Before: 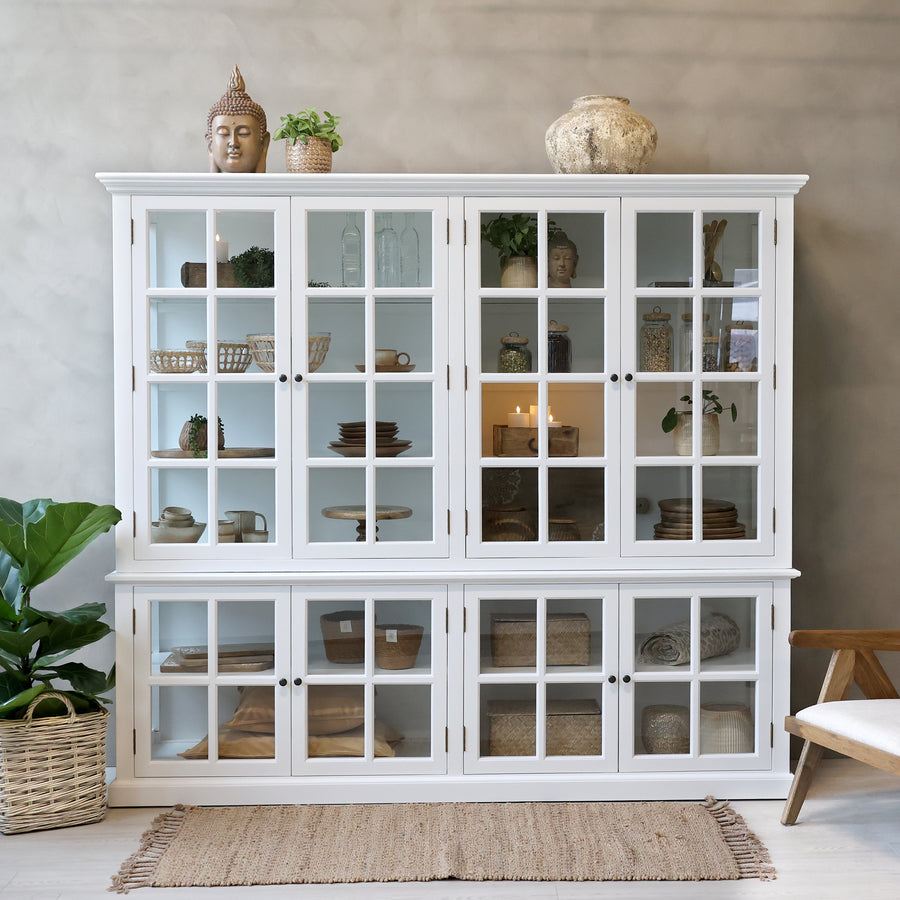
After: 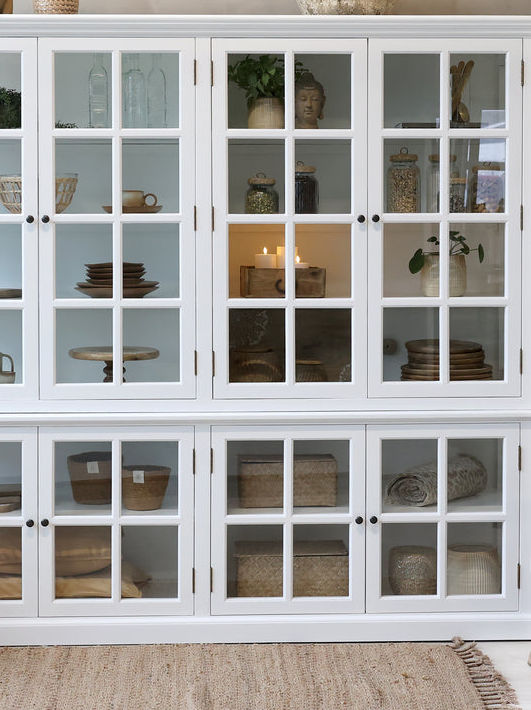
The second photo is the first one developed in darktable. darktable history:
crop and rotate: left 28.118%, top 17.696%, right 12.811%, bottom 3.383%
